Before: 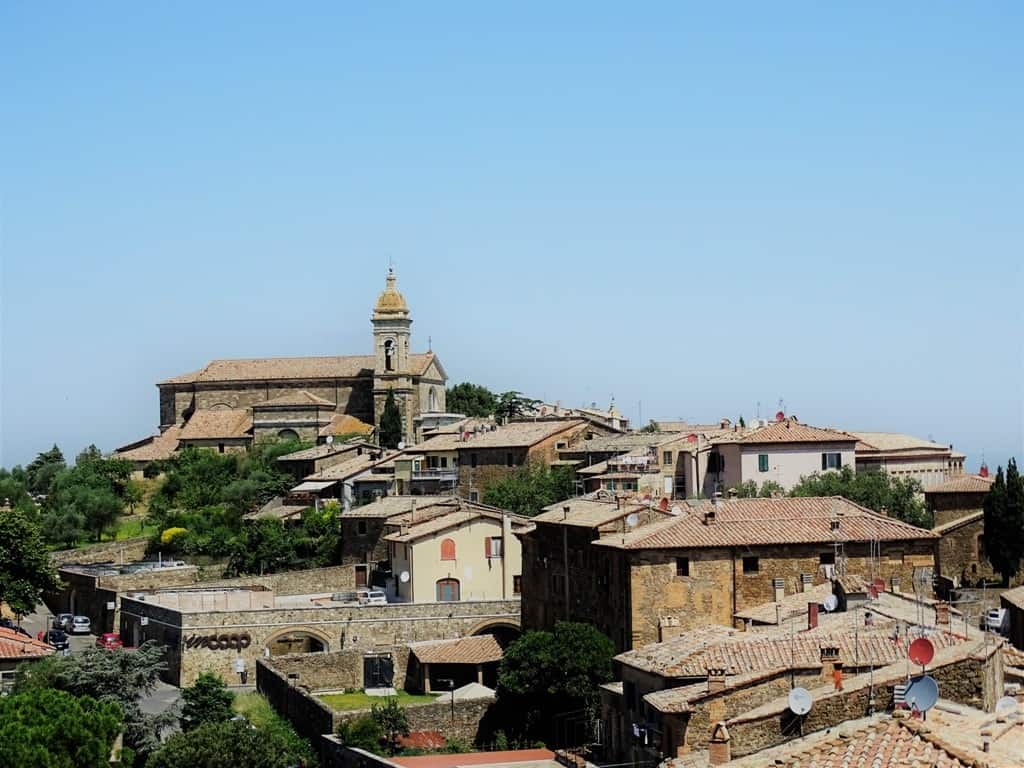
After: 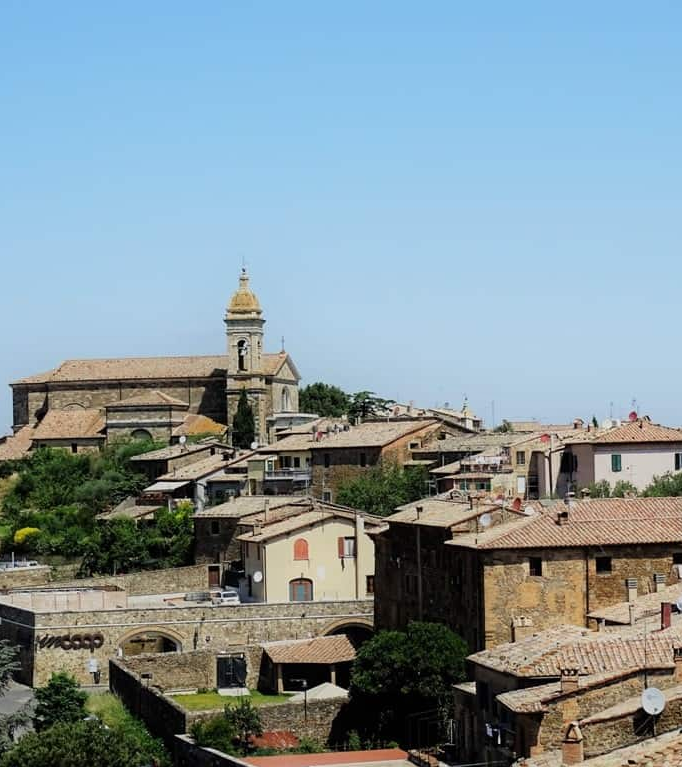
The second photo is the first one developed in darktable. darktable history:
tone equalizer: on, module defaults
crop and rotate: left 14.436%, right 18.898%
